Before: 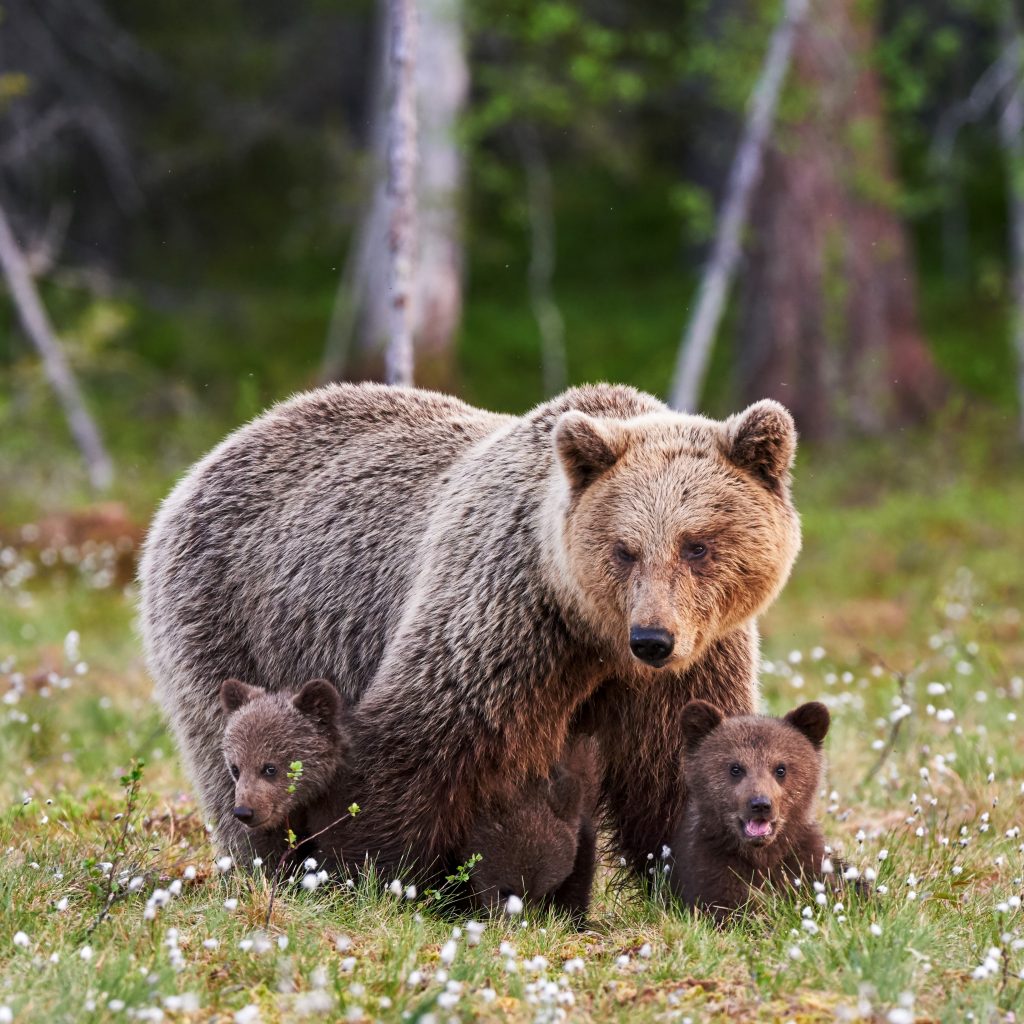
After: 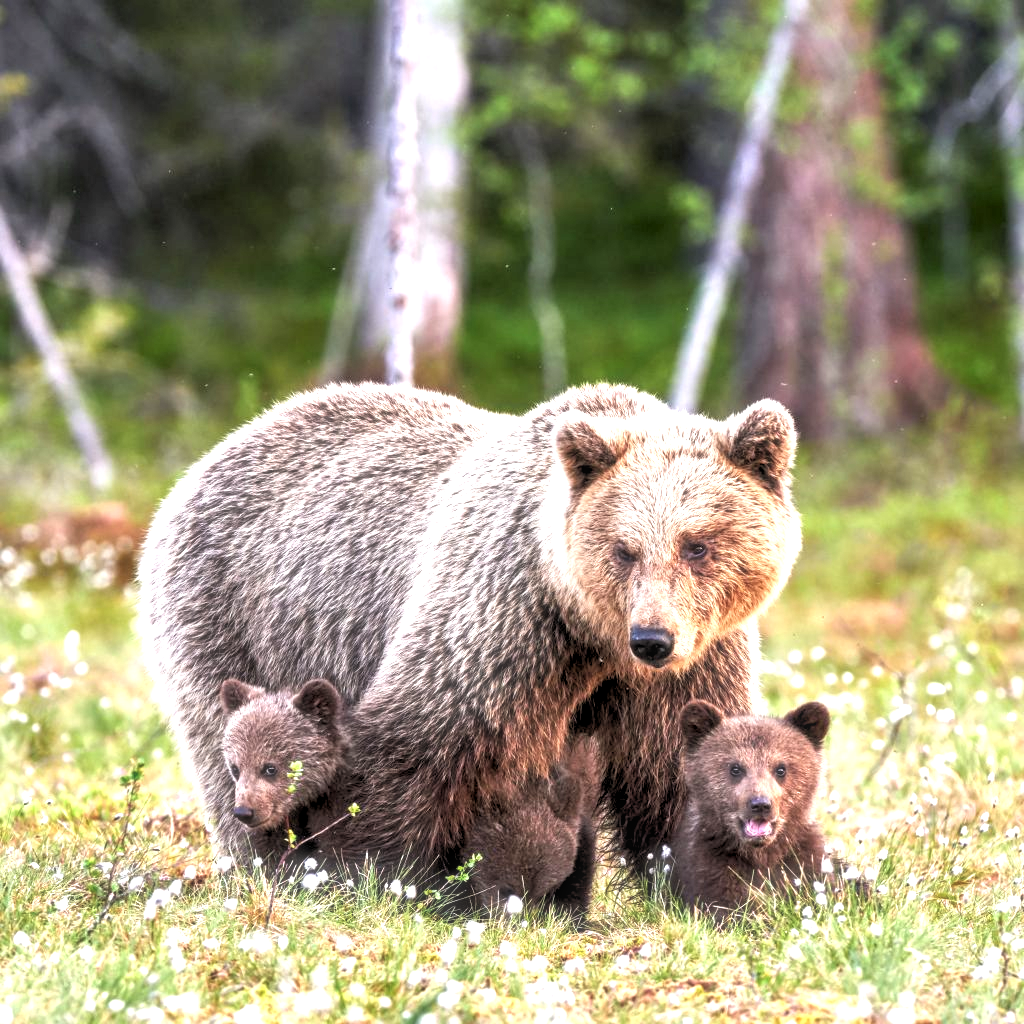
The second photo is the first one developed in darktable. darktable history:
local contrast: on, module defaults
rgb levels: levels [[0.01, 0.419, 0.839], [0, 0.5, 1], [0, 0.5, 1]]
haze removal: strength -0.09, distance 0.358, compatibility mode true, adaptive false
exposure: black level correction 0, exposure 0.9 EV, compensate exposure bias true, compensate highlight preservation false
